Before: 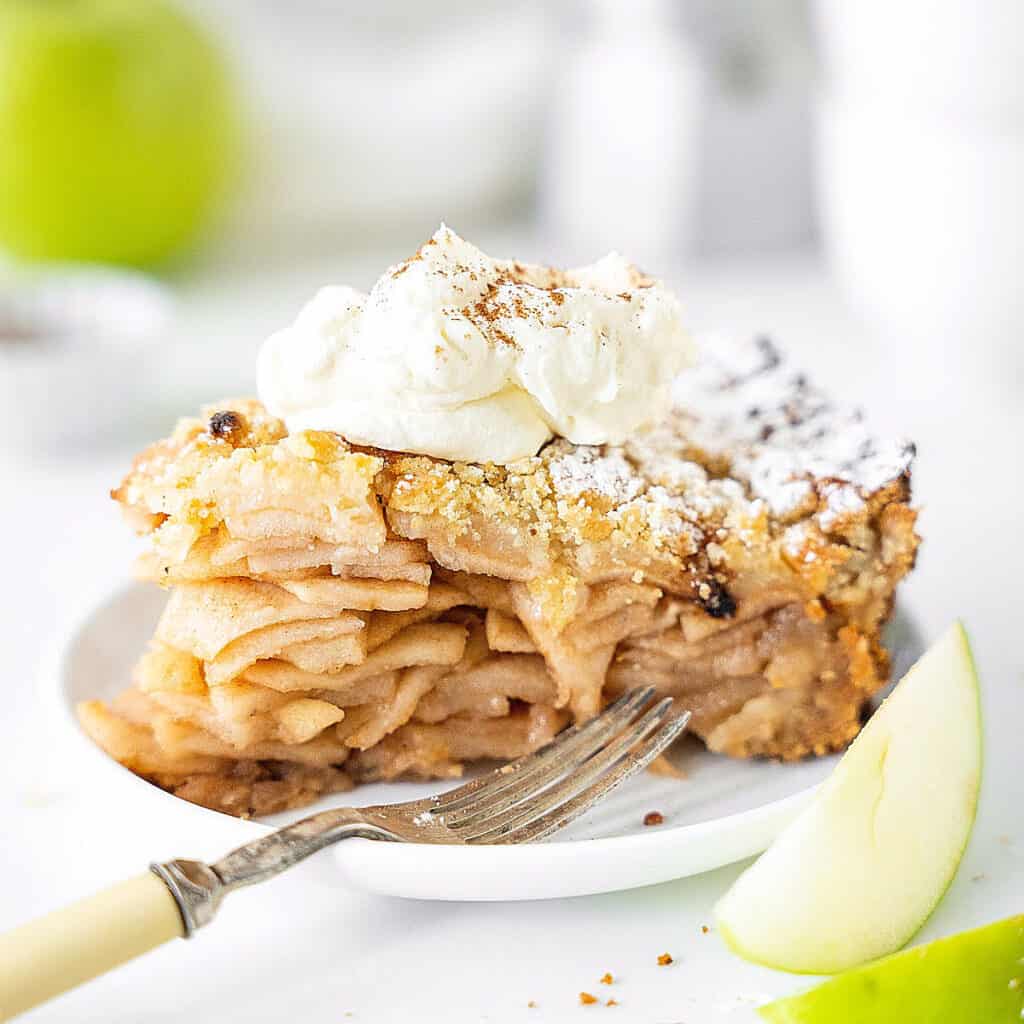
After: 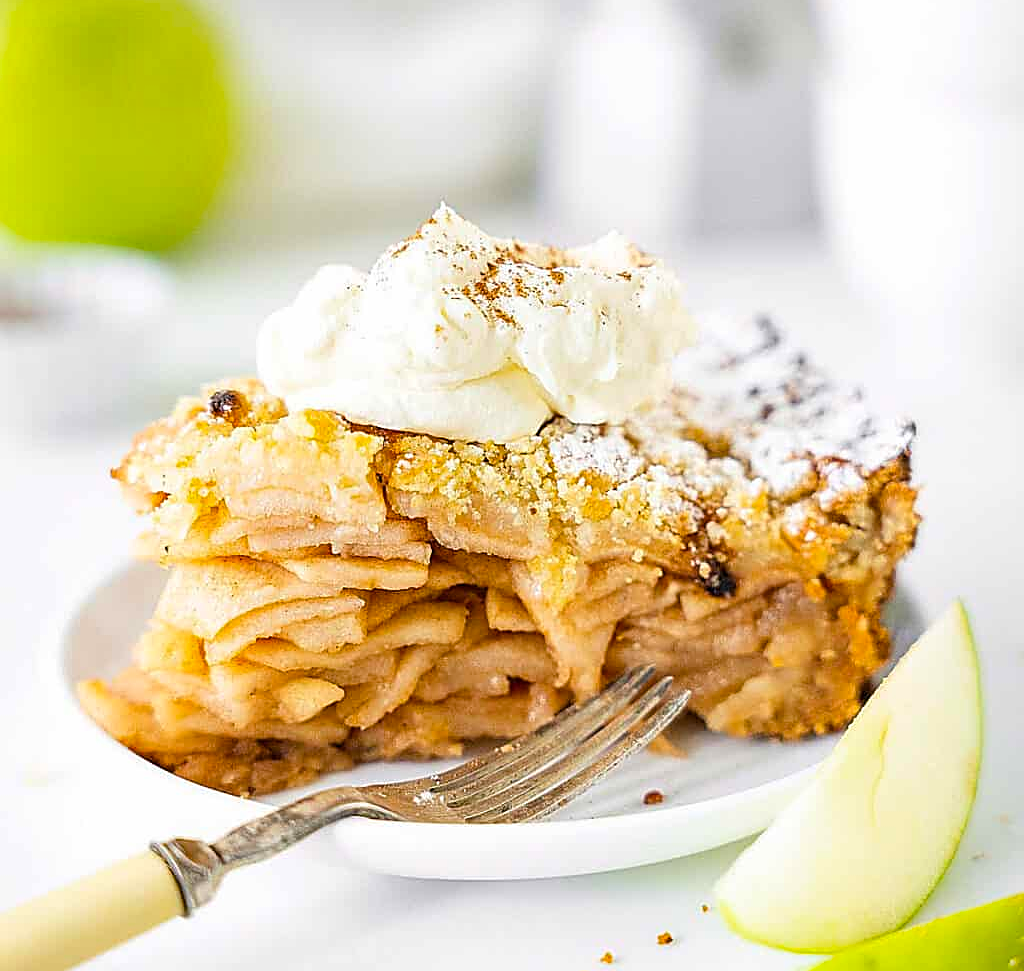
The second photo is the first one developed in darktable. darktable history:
color balance rgb: linear chroma grading › global chroma 14.924%, perceptual saturation grading › global saturation 1.964%, perceptual saturation grading › highlights -1.216%, perceptual saturation grading › mid-tones 3.679%, perceptual saturation grading › shadows 7.09%, global vibrance 20%
crop and rotate: top 2.082%, bottom 3.012%
sharpen: on, module defaults
